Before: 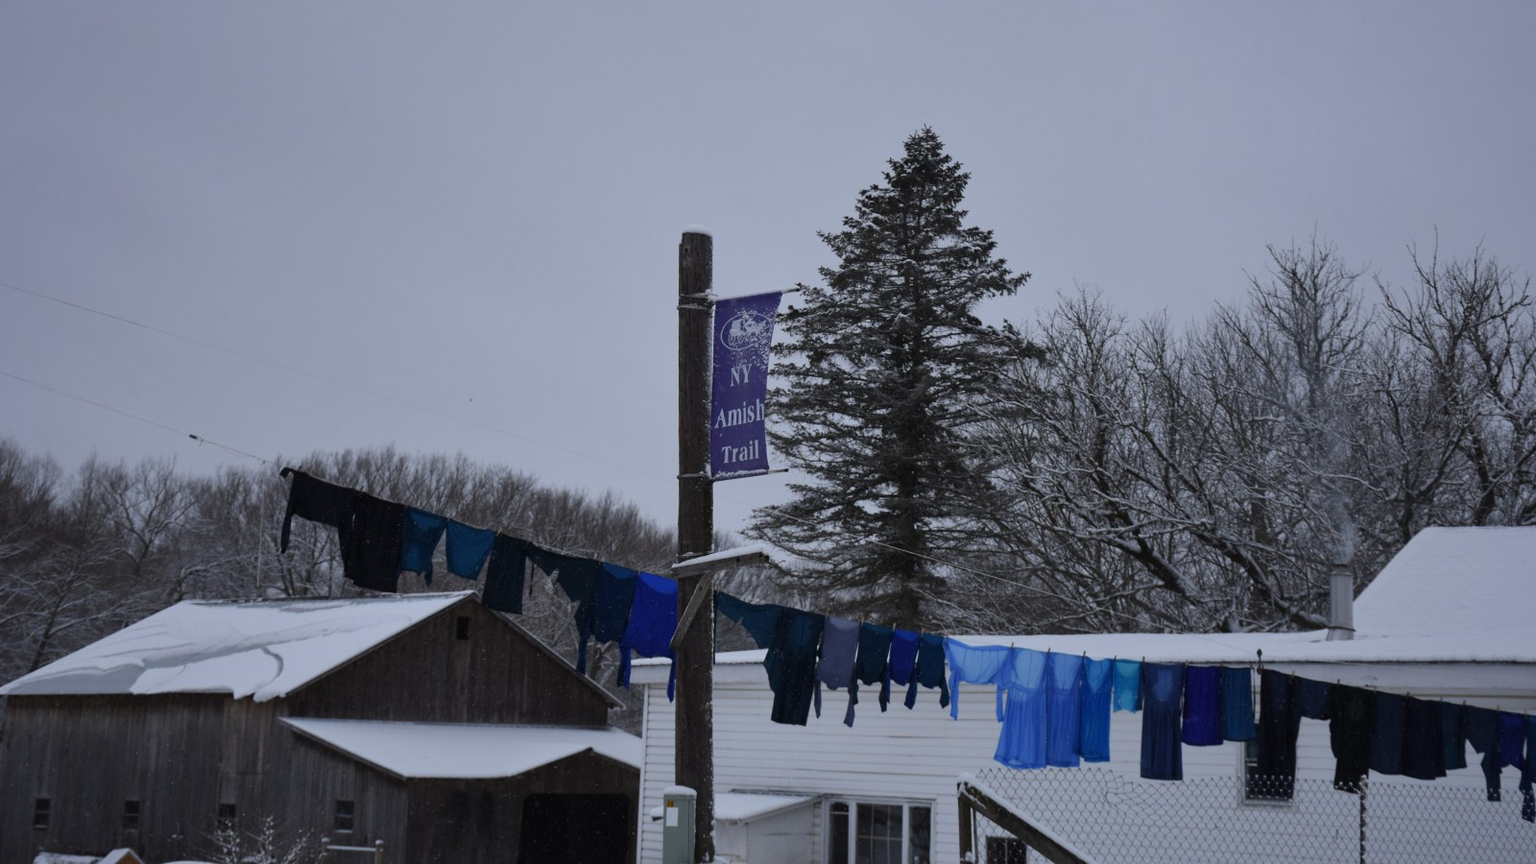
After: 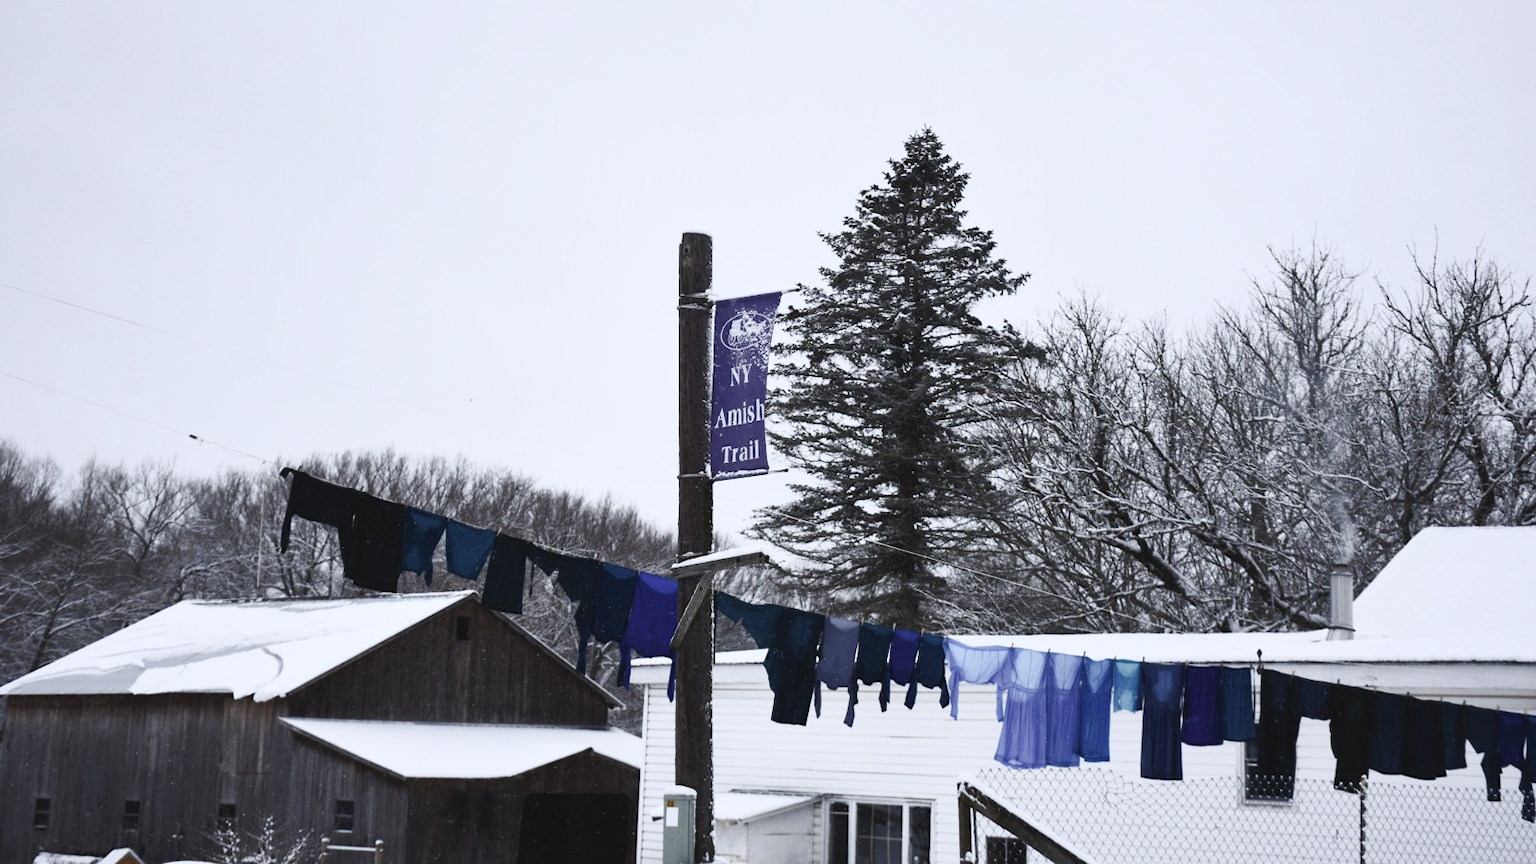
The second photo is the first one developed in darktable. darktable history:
tone curve: curves: ch0 [(0, 0) (0.003, 0.035) (0.011, 0.035) (0.025, 0.035) (0.044, 0.046) (0.069, 0.063) (0.1, 0.084) (0.136, 0.123) (0.177, 0.174) (0.224, 0.232) (0.277, 0.304) (0.335, 0.387) (0.399, 0.476) (0.468, 0.566) (0.543, 0.639) (0.623, 0.714) (0.709, 0.776) (0.801, 0.851) (0.898, 0.921) (1, 1)], preserve colors none
velvia: on, module defaults
contrast brightness saturation: contrast 0.584, brightness 0.578, saturation -0.339
